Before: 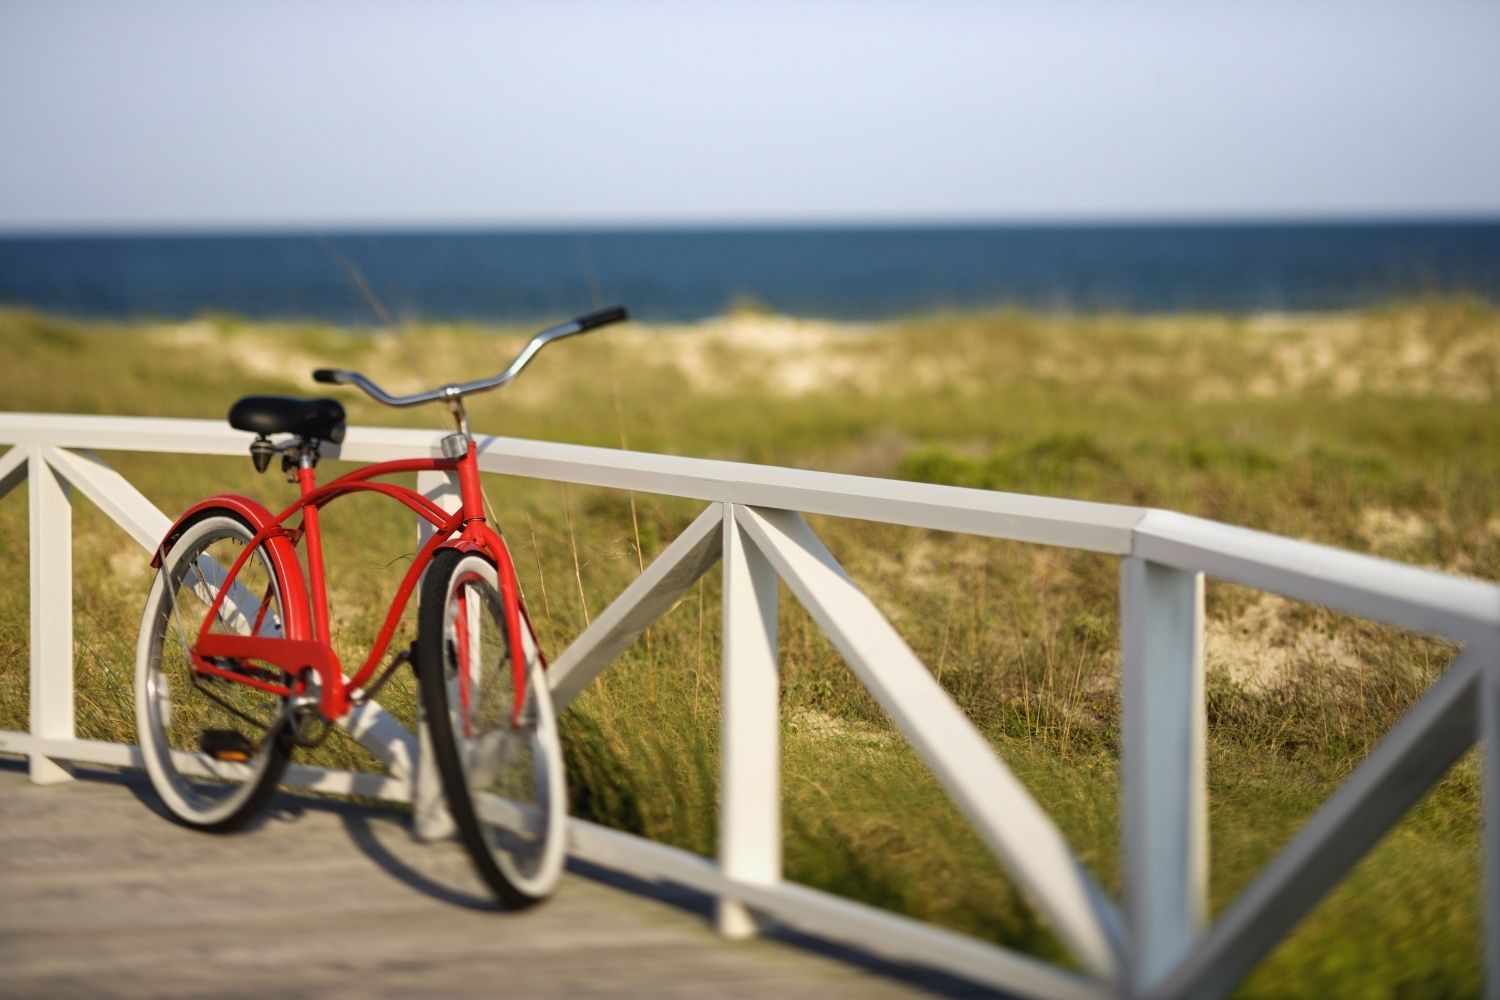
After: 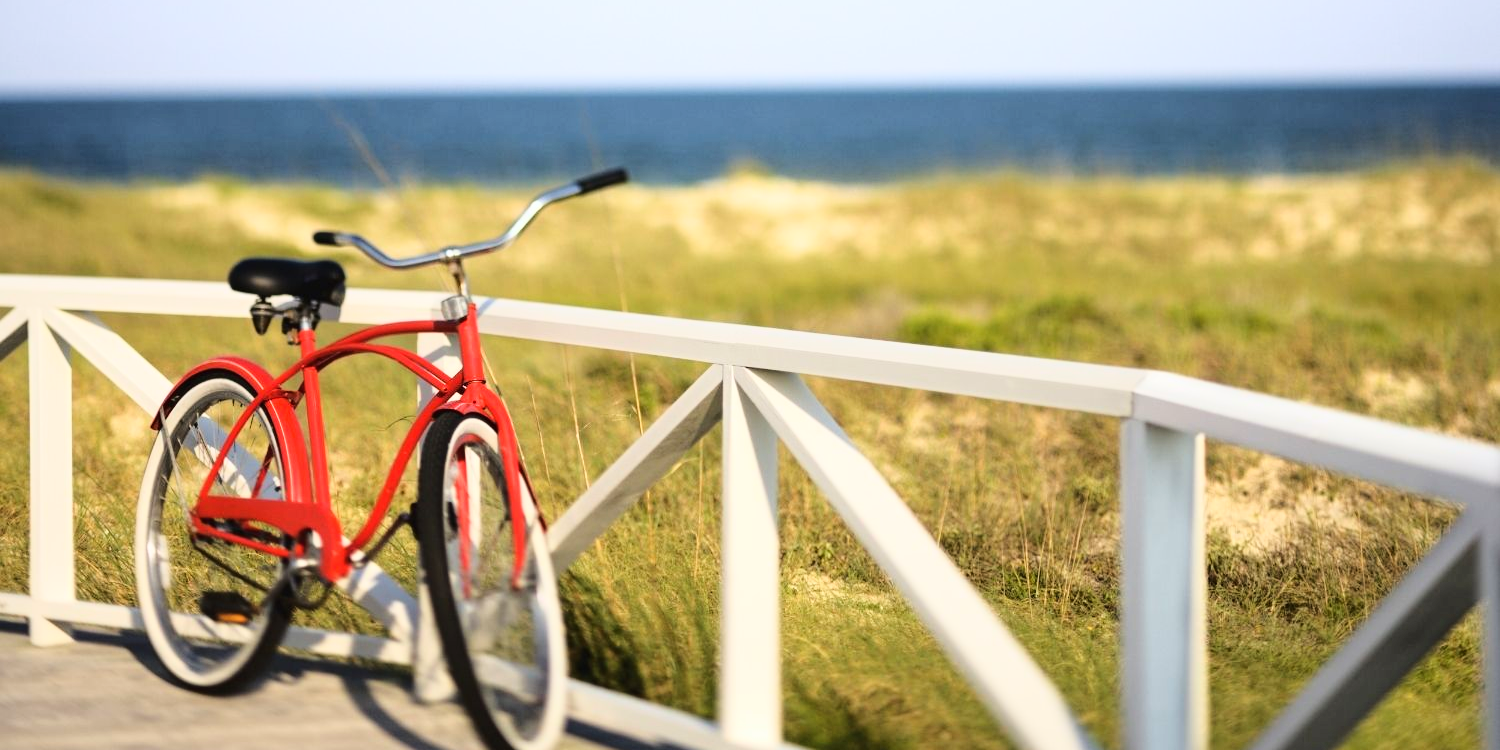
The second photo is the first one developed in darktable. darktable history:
crop: top 13.819%, bottom 11.169%
base curve: curves: ch0 [(0, 0) (0.028, 0.03) (0.121, 0.232) (0.46, 0.748) (0.859, 0.968) (1, 1)]
